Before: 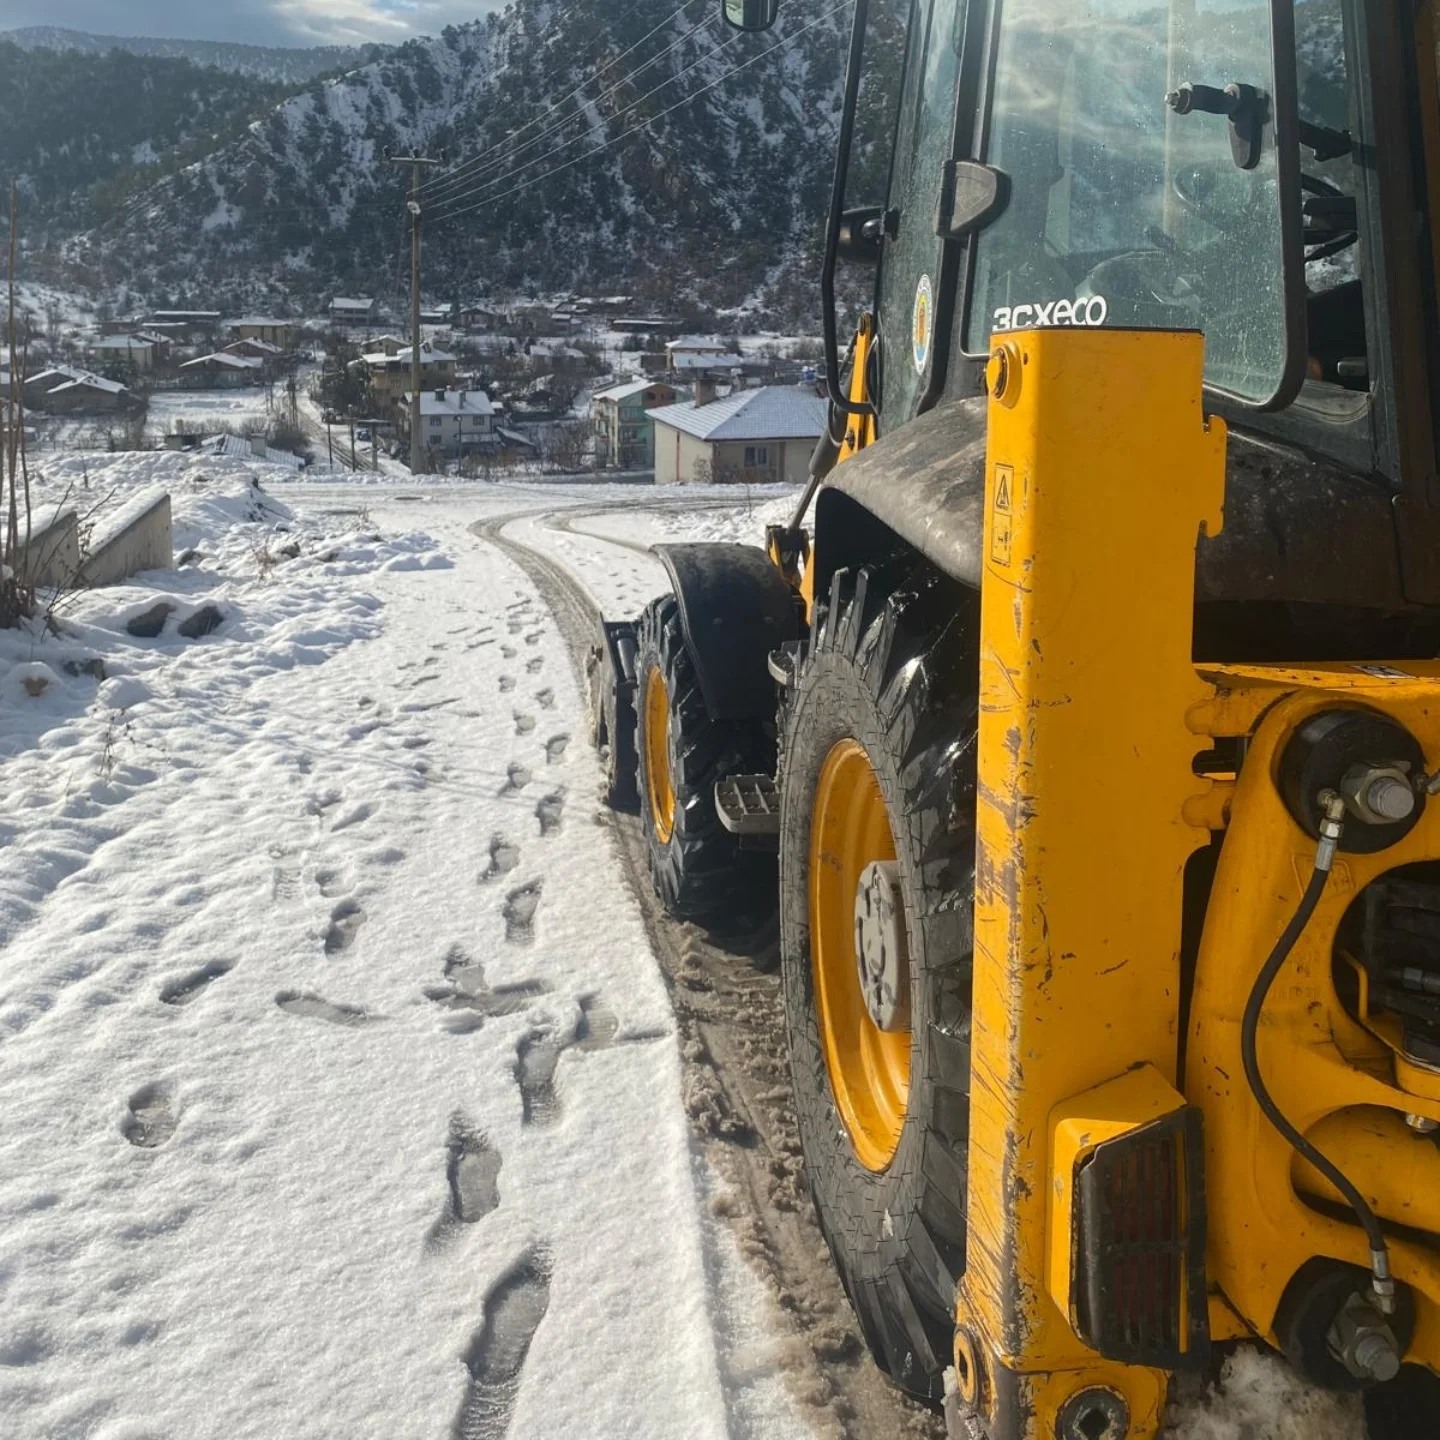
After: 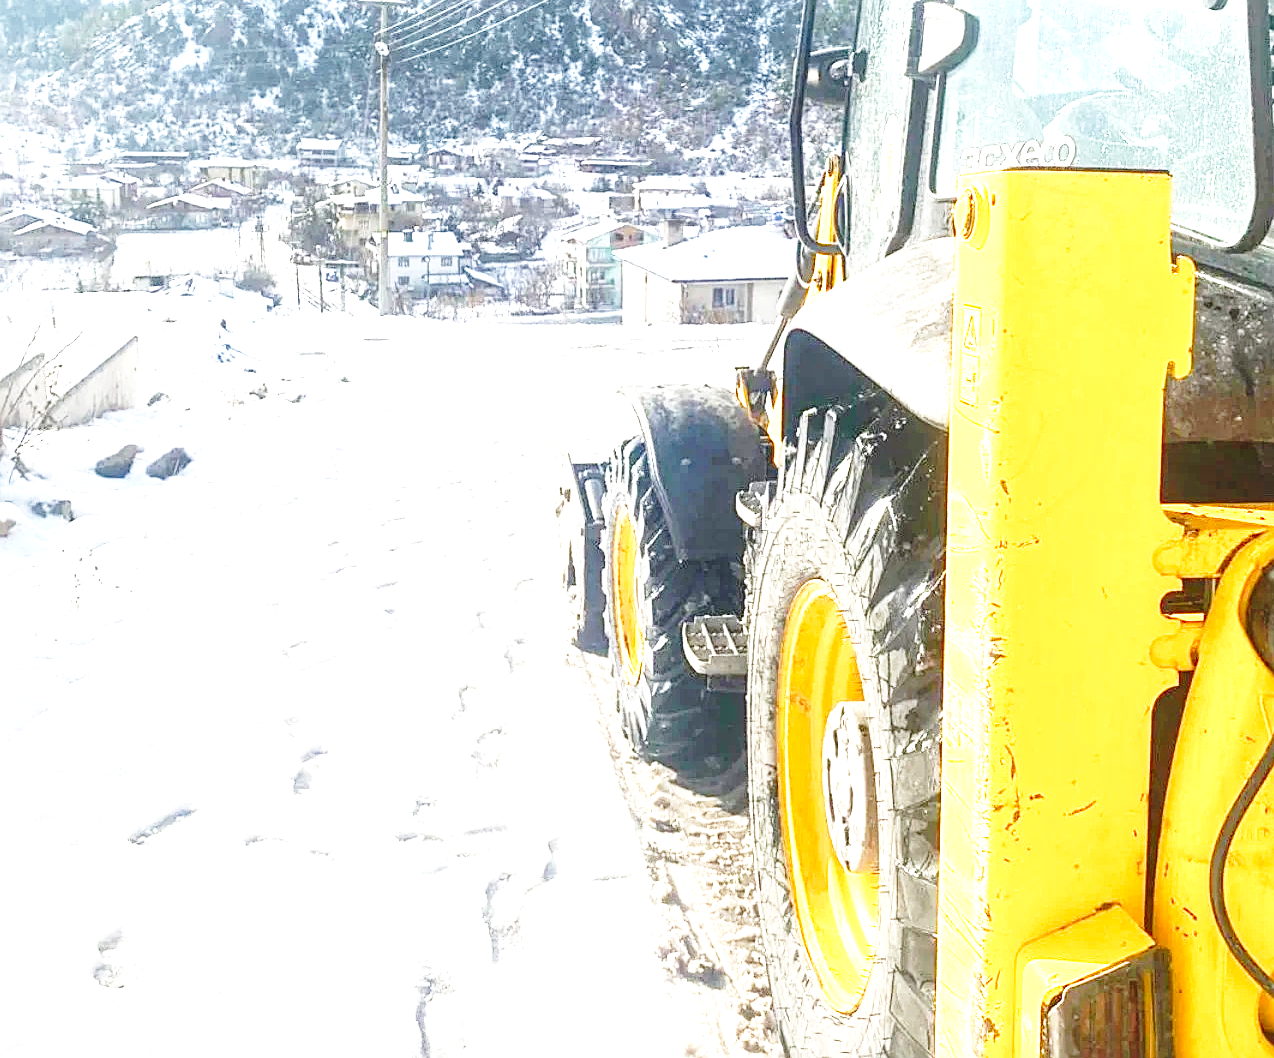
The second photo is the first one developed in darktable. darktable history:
color correction: highlights b* 0.008
sharpen: on, module defaults
crop and rotate: left 2.276%, top 11.058%, right 9.226%, bottom 15.417%
exposure: exposure 2.223 EV, compensate highlight preservation false
base curve: curves: ch0 [(0, 0) (0.036, 0.037) (0.121, 0.228) (0.46, 0.76) (0.859, 0.983) (1, 1)], preserve colors none
local contrast: detail 130%
